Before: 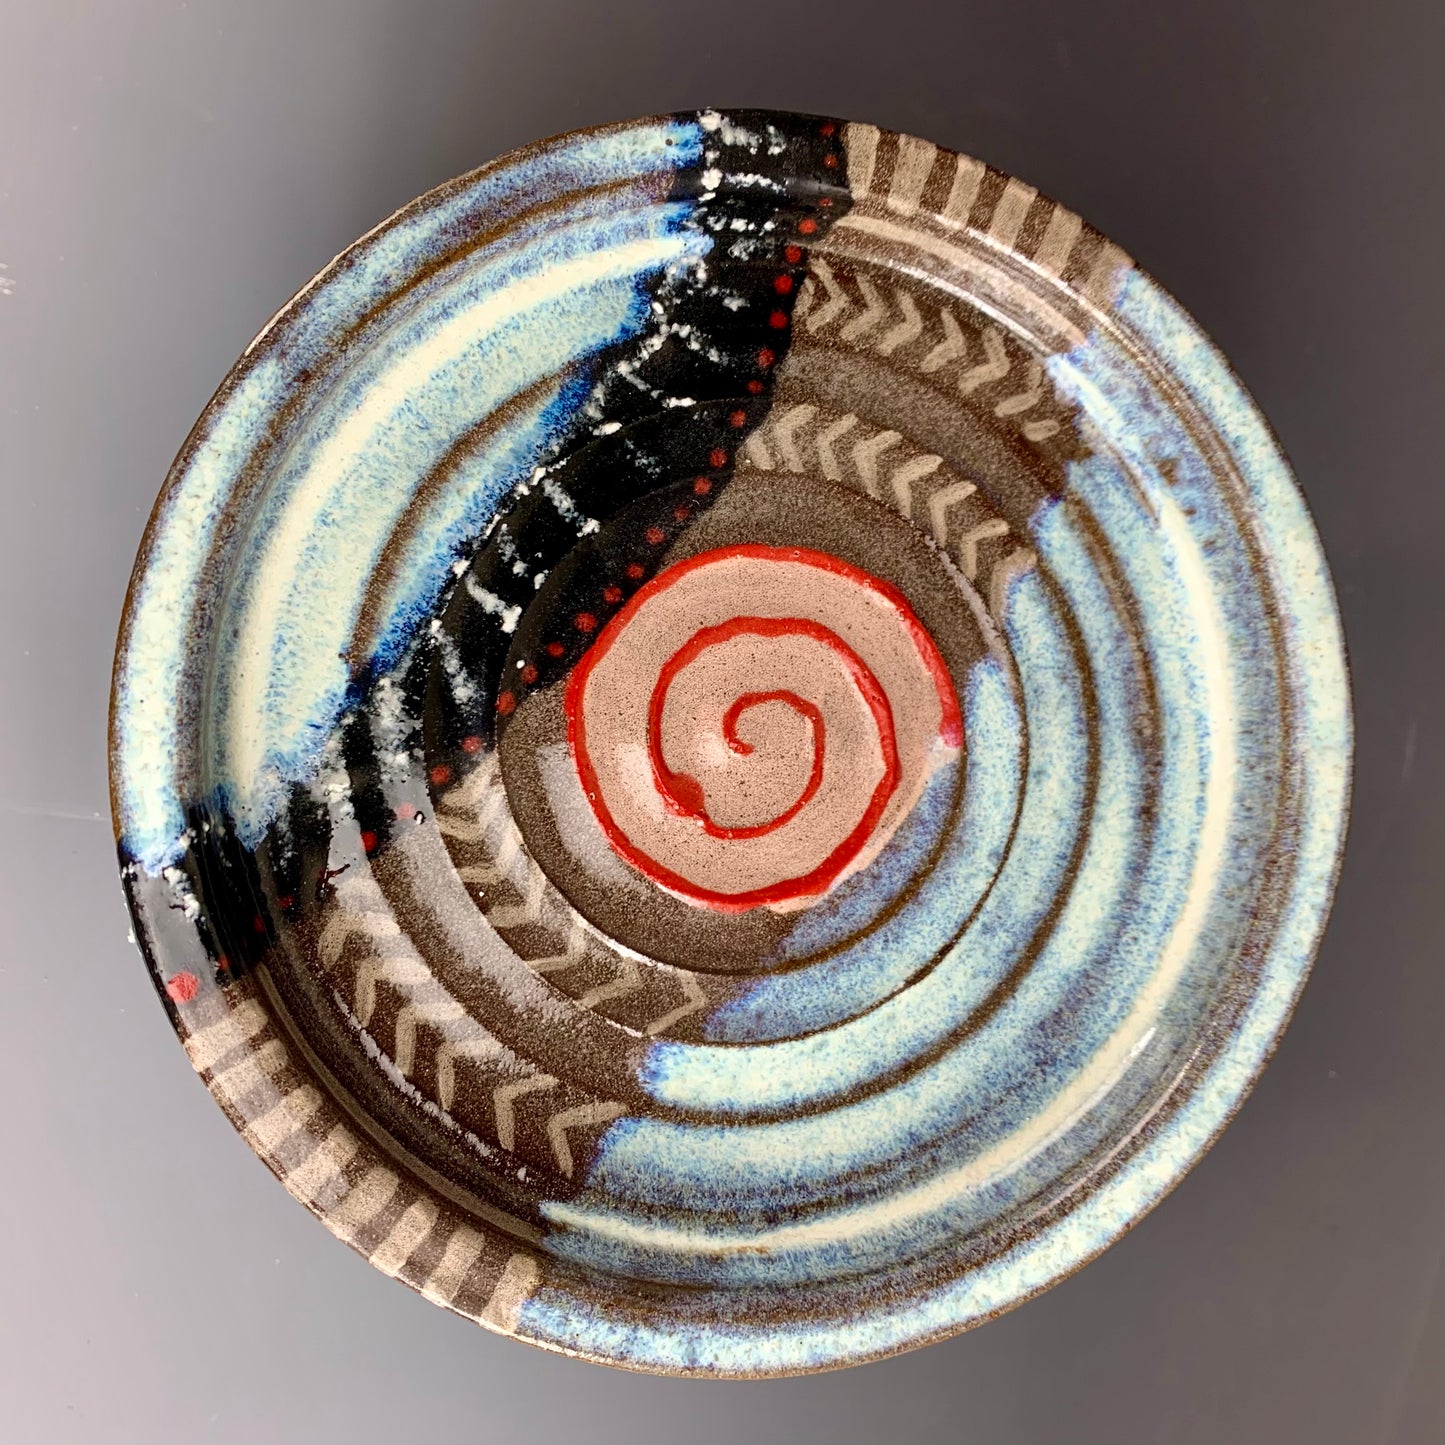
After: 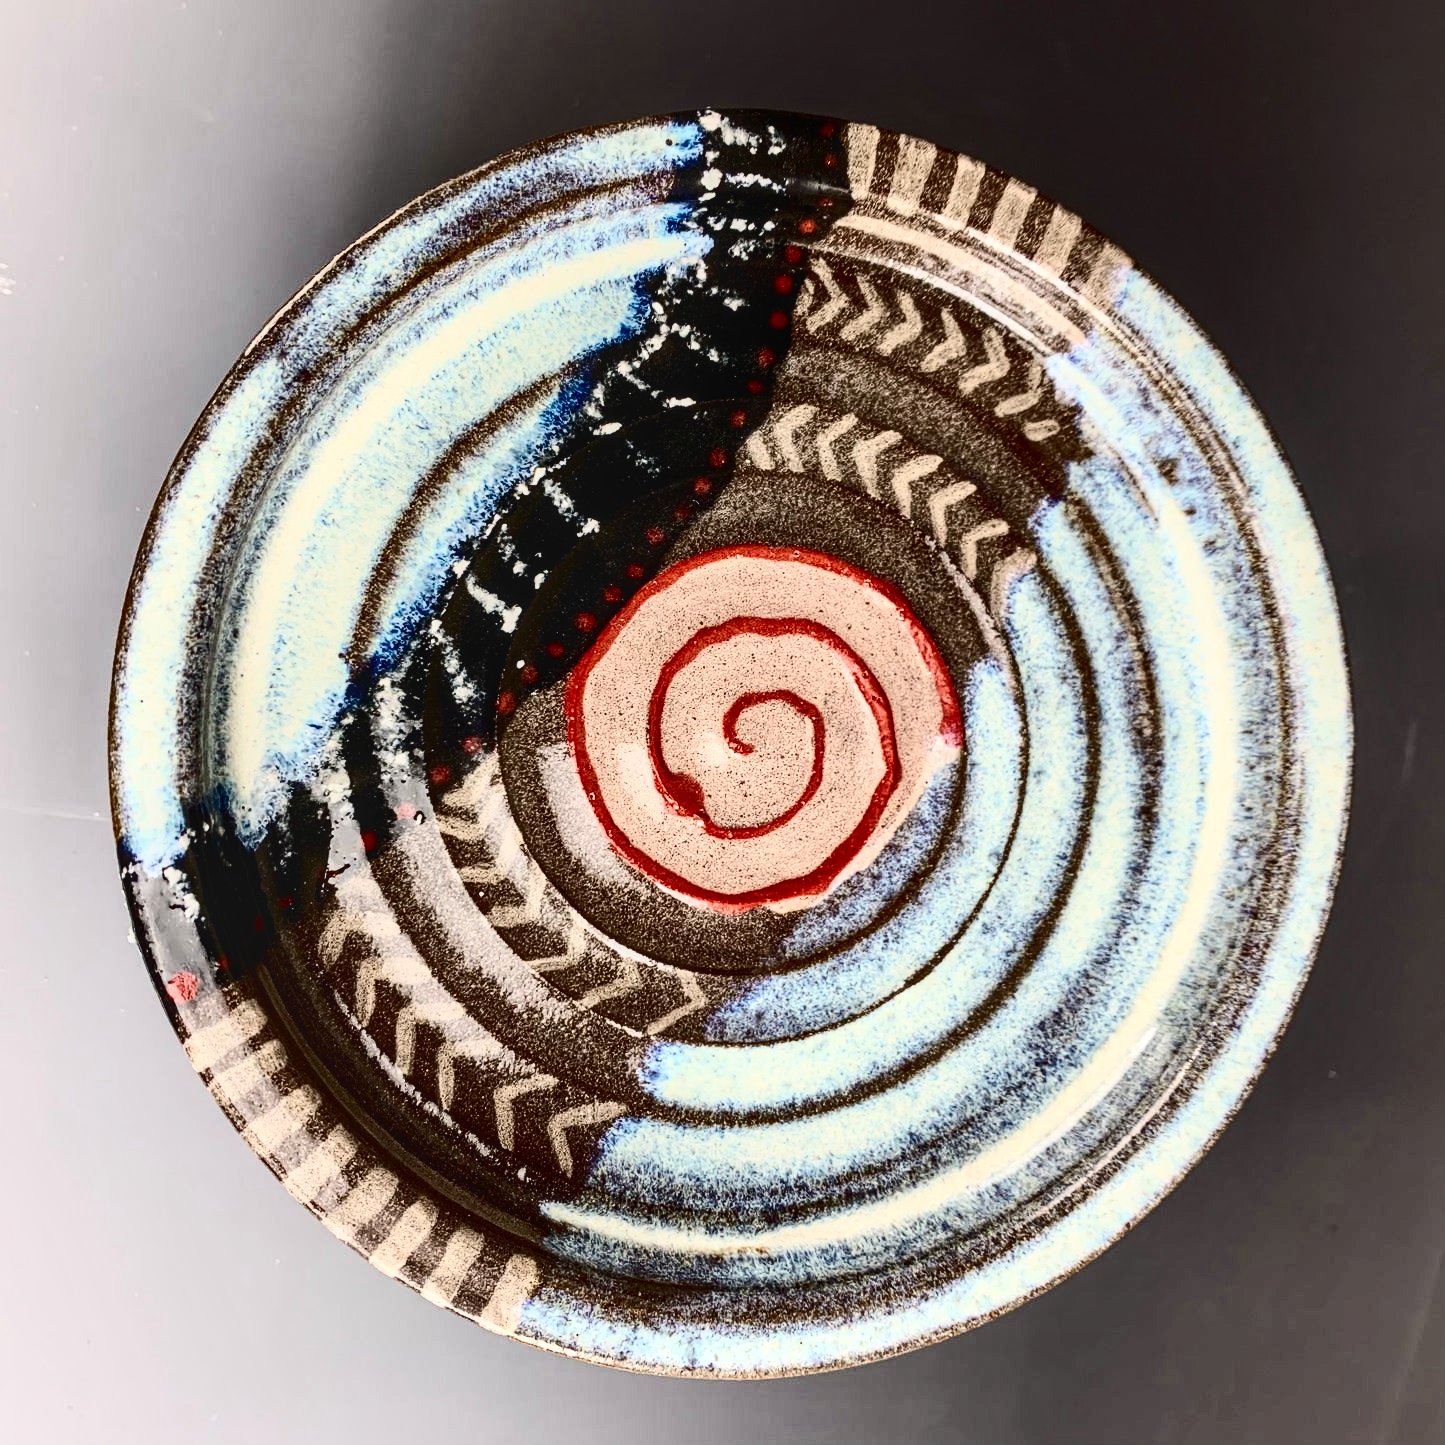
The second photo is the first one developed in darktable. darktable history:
local contrast: on, module defaults
contrast brightness saturation: contrast 0.5, saturation -0.1
